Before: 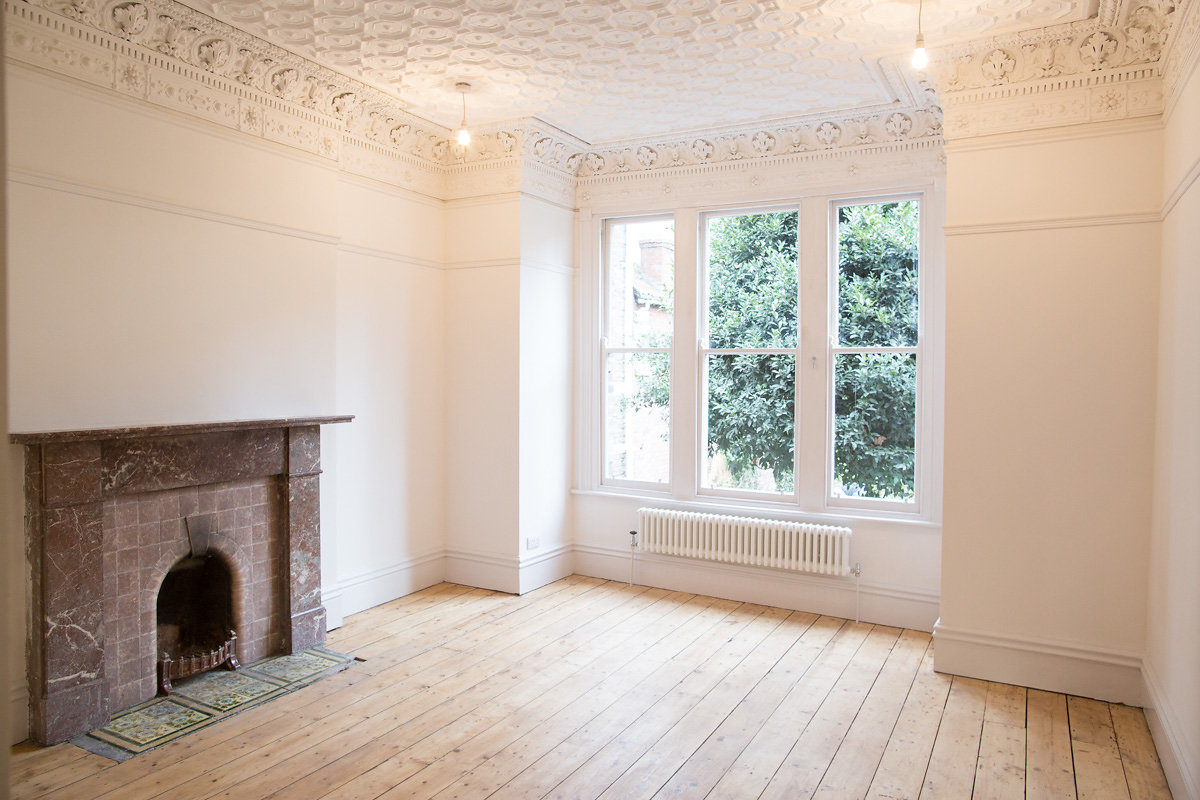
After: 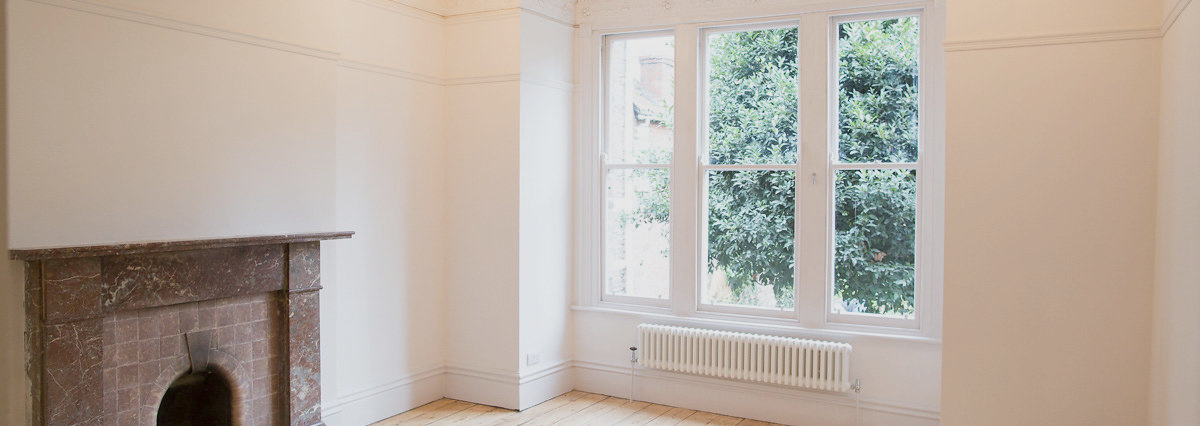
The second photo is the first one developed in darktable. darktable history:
crop and rotate: top 23.24%, bottom 23.403%
color balance rgb: shadows lift › chroma 2.056%, shadows lift › hue 217.91°, perceptual saturation grading › global saturation -2.293%, perceptual saturation grading › highlights -8.026%, perceptual saturation grading › mid-tones 7.593%, perceptual saturation grading › shadows 4.571%, global vibrance -7.508%, contrast -12.39%, saturation formula JzAzBz (2021)
